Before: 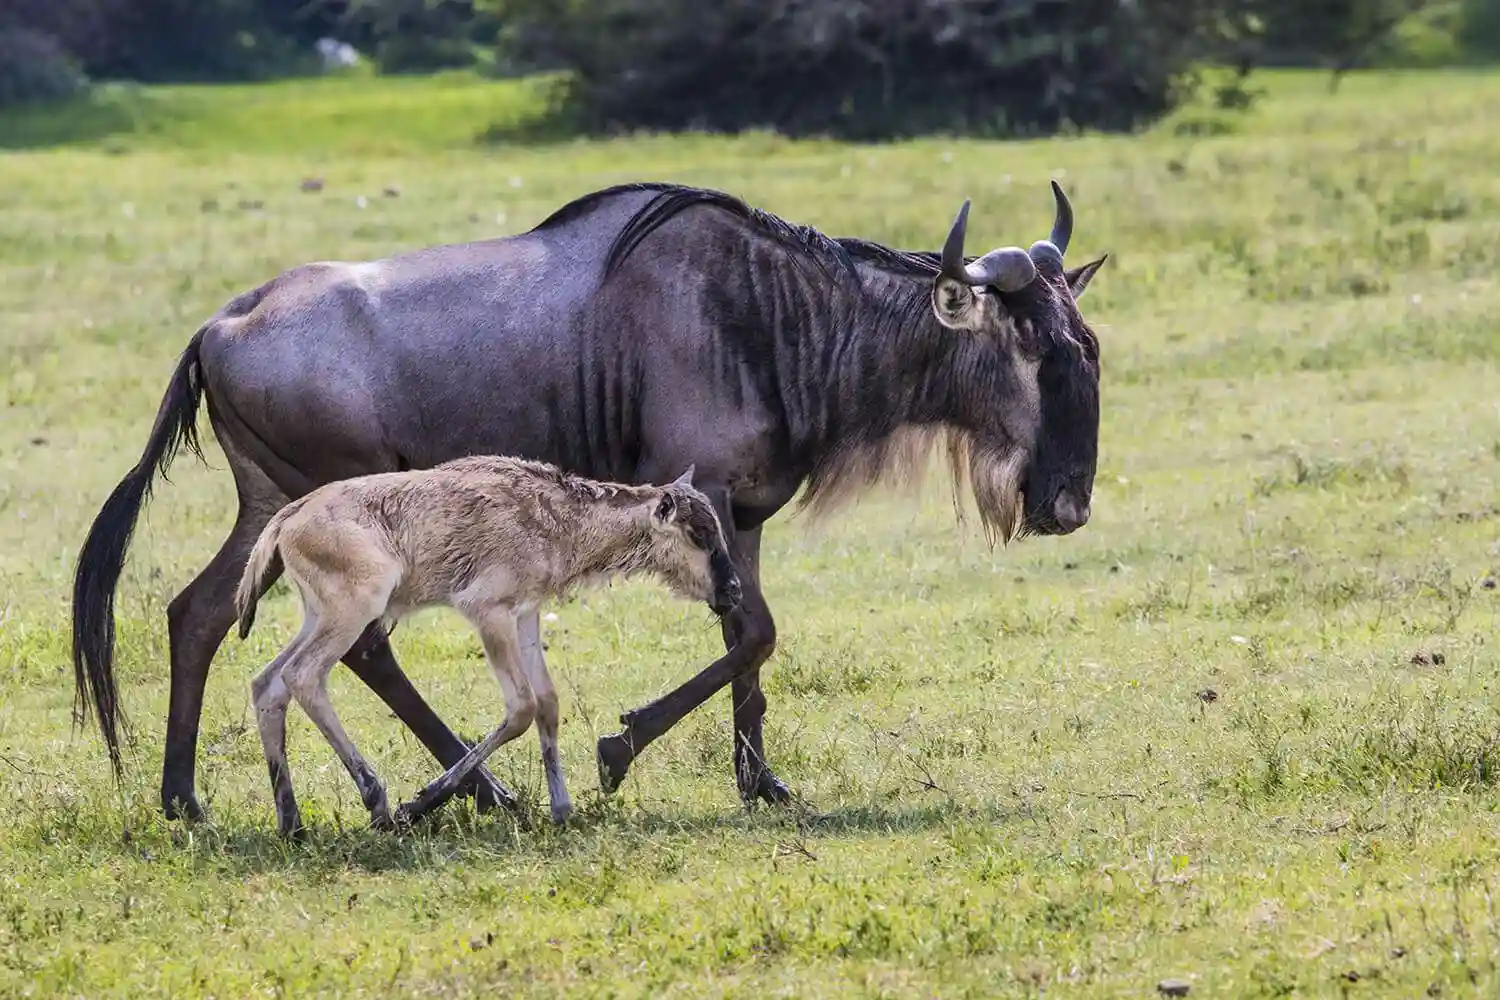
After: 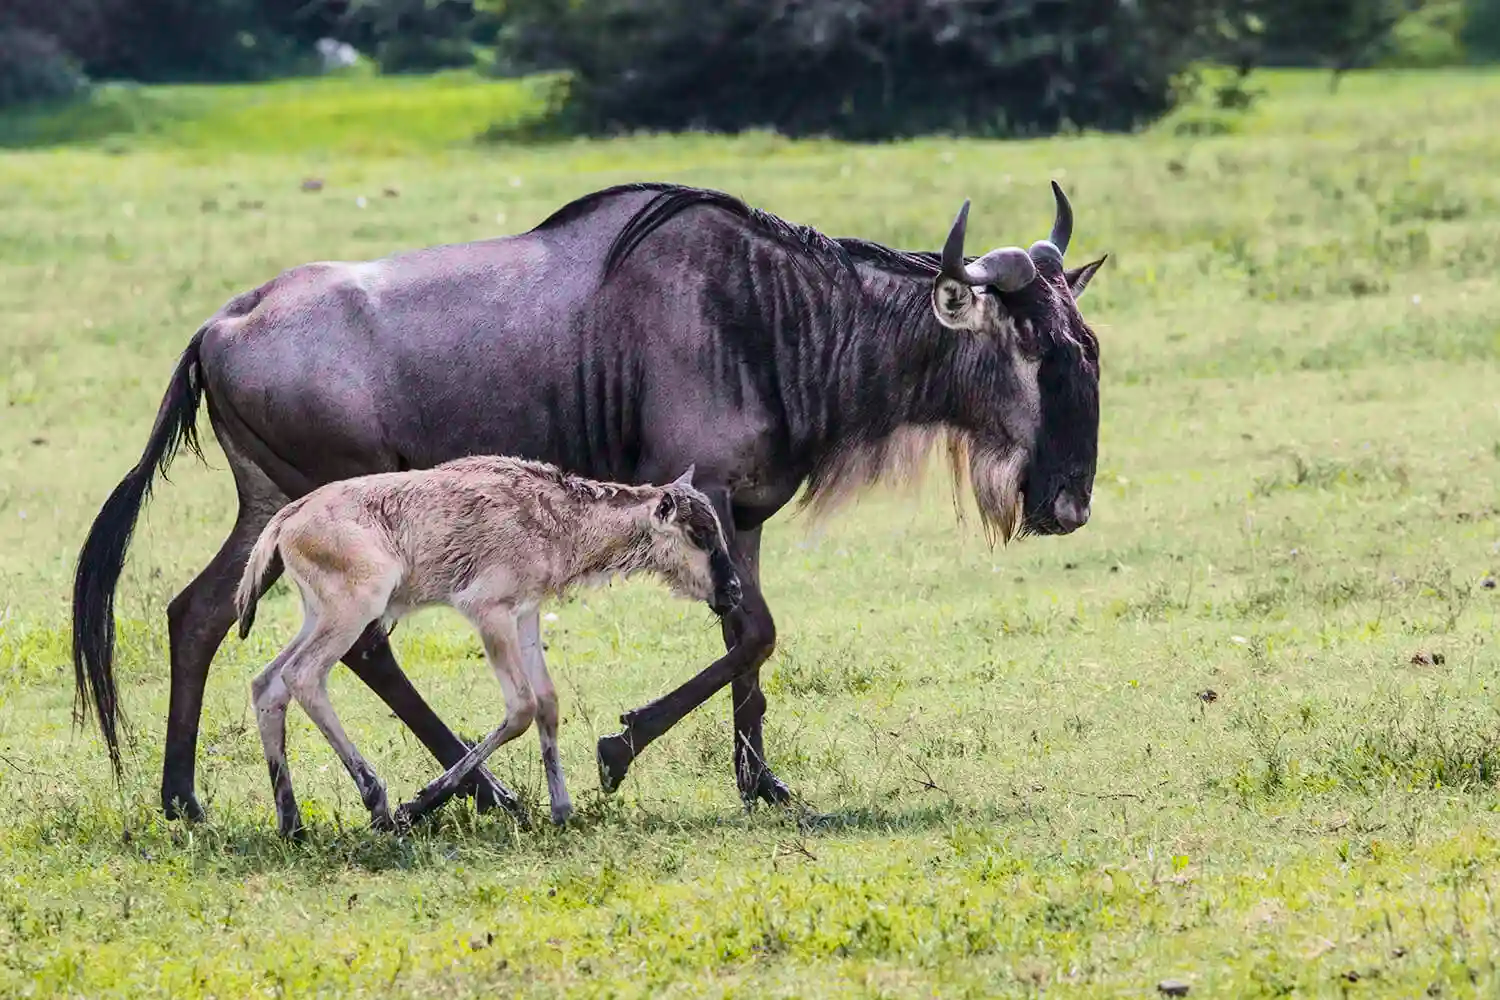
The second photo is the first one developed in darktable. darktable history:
tone curve: curves: ch0 [(0, 0.003) (0.056, 0.041) (0.211, 0.187) (0.482, 0.519) (0.836, 0.864) (0.997, 0.984)]; ch1 [(0, 0) (0.276, 0.206) (0.393, 0.364) (0.482, 0.471) (0.506, 0.5) (0.523, 0.523) (0.572, 0.604) (0.635, 0.665) (0.695, 0.759) (1, 1)]; ch2 [(0, 0) (0.438, 0.456) (0.473, 0.47) (0.503, 0.503) (0.536, 0.527) (0.562, 0.584) (0.612, 0.61) (0.679, 0.72) (1, 1)], color space Lab, independent channels, preserve colors none
